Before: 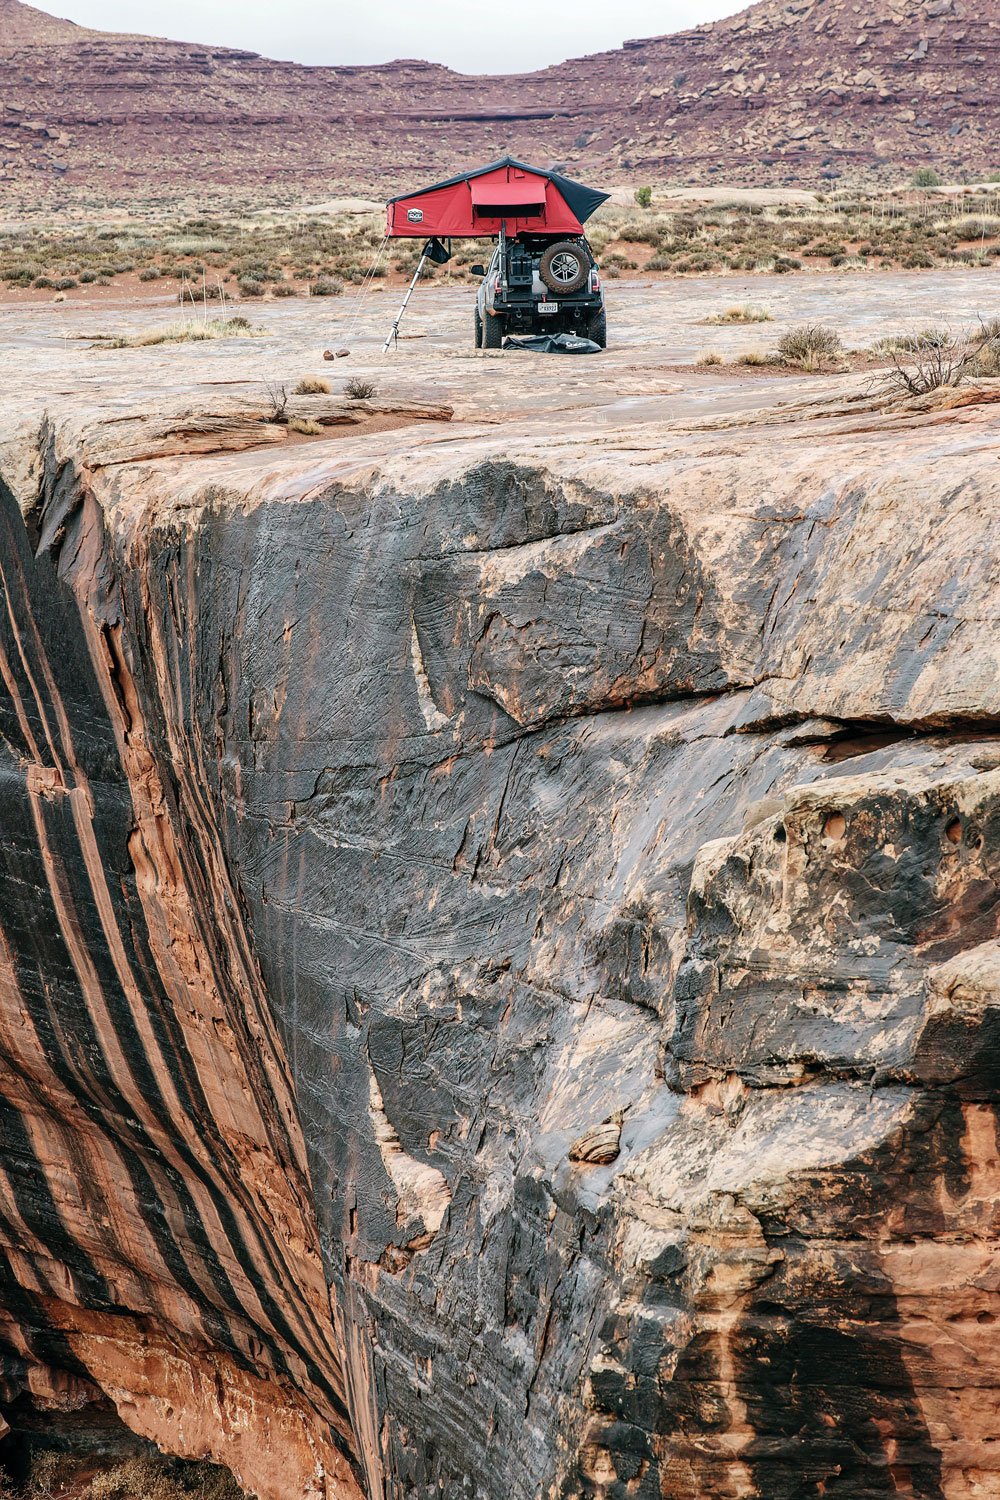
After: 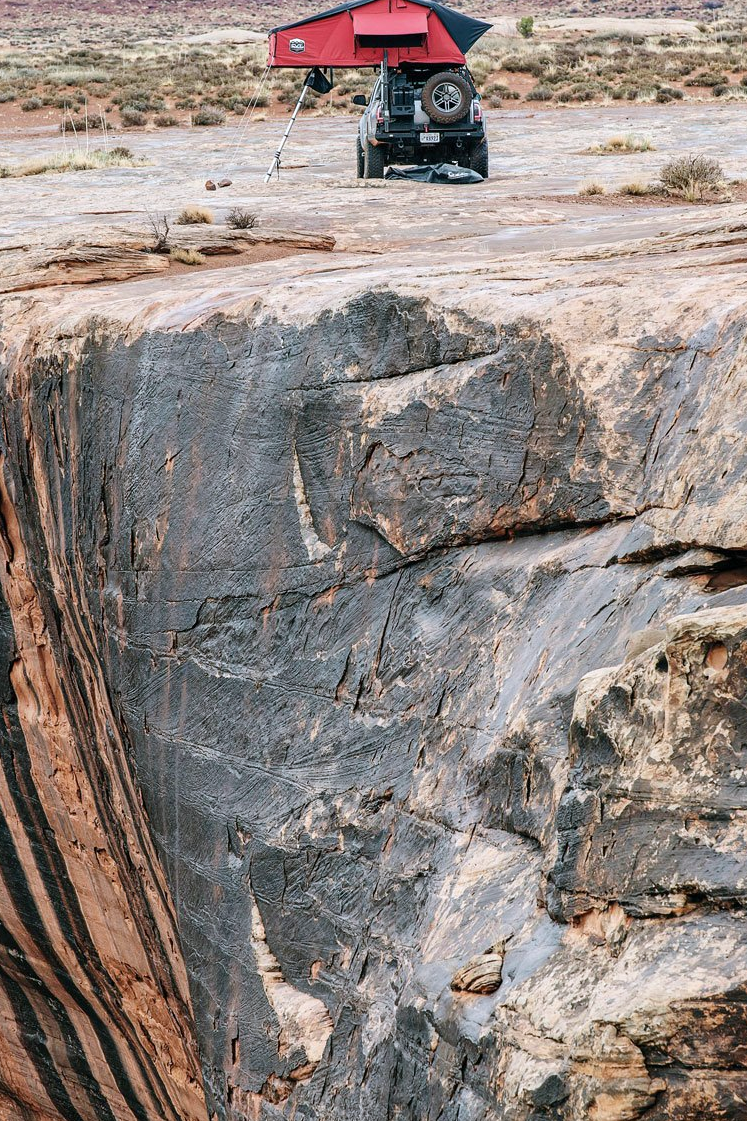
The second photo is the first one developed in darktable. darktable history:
tone equalizer: on, module defaults
crop and rotate: left 11.831%, top 11.346%, right 13.429%, bottom 13.899%
white balance: red 0.983, blue 1.036
